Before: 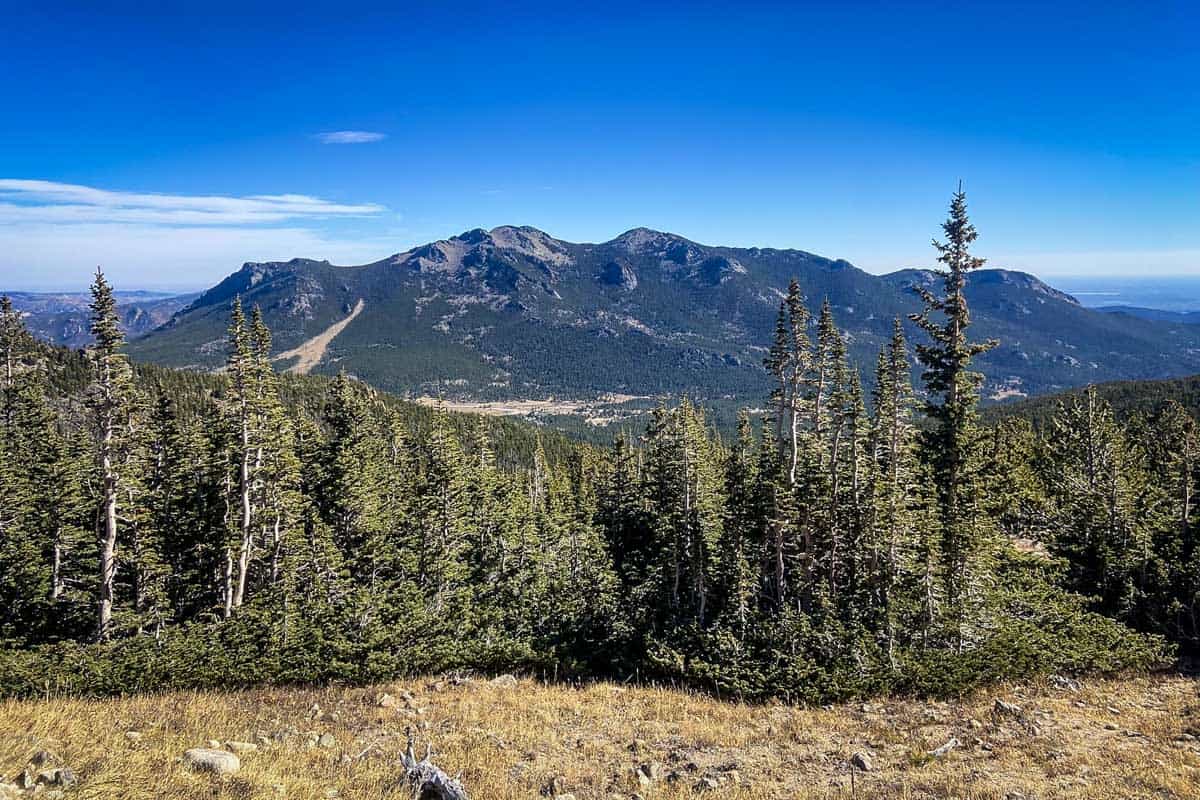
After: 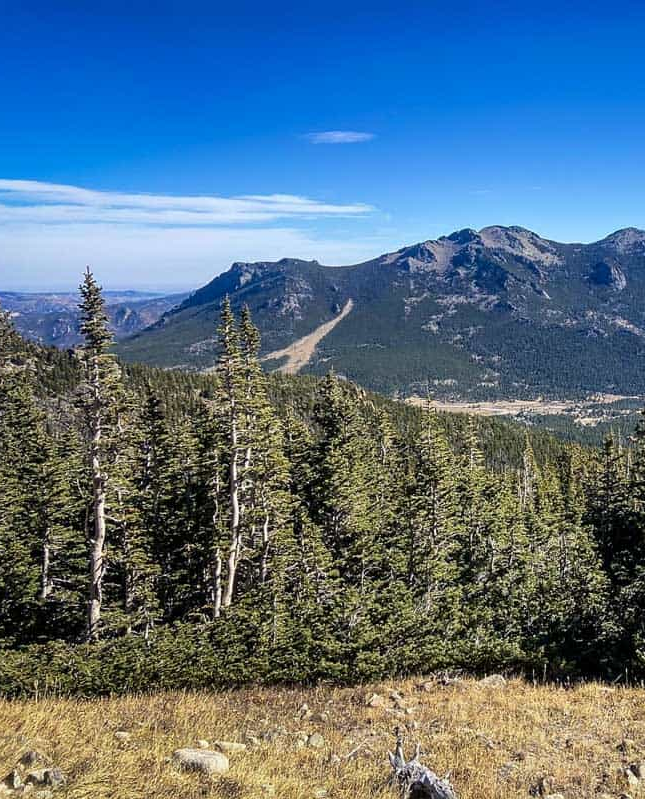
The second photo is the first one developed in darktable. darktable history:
crop: left 0.919%, right 45.269%, bottom 0.081%
